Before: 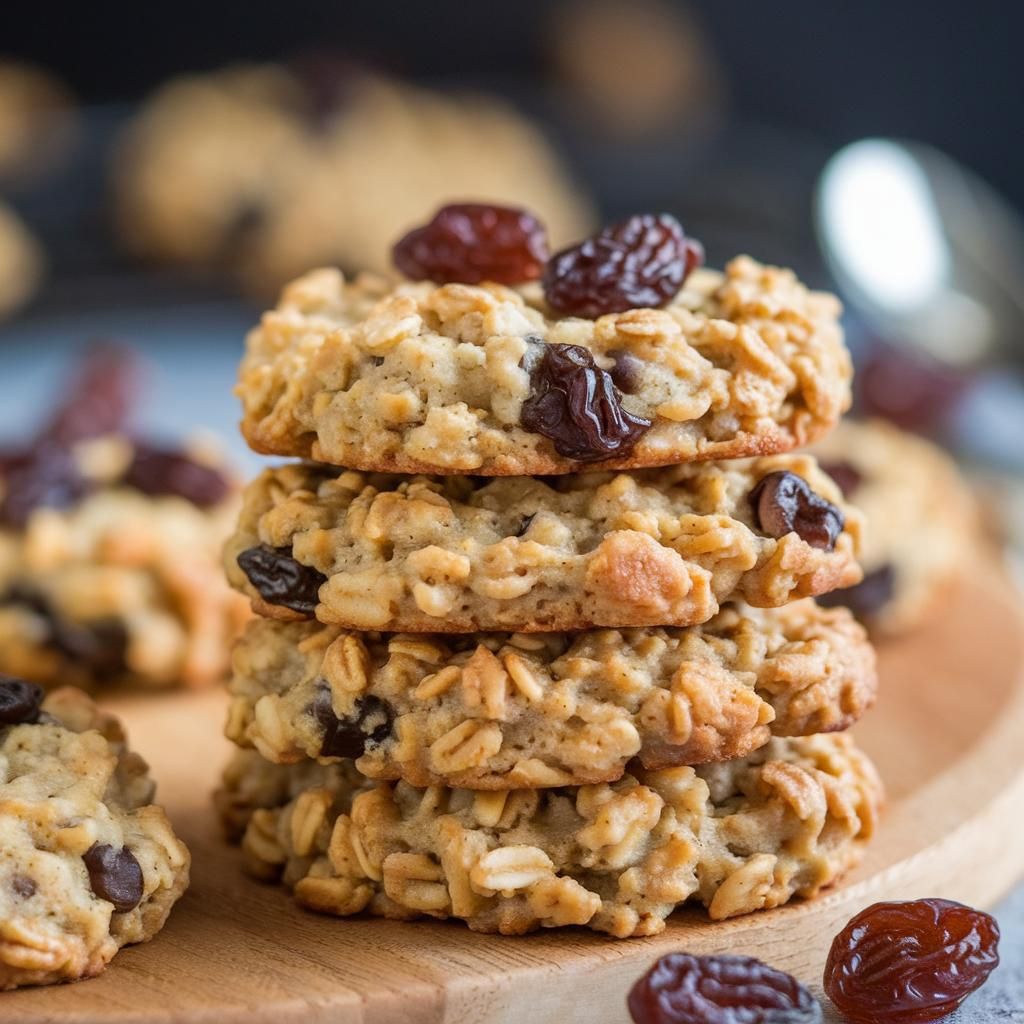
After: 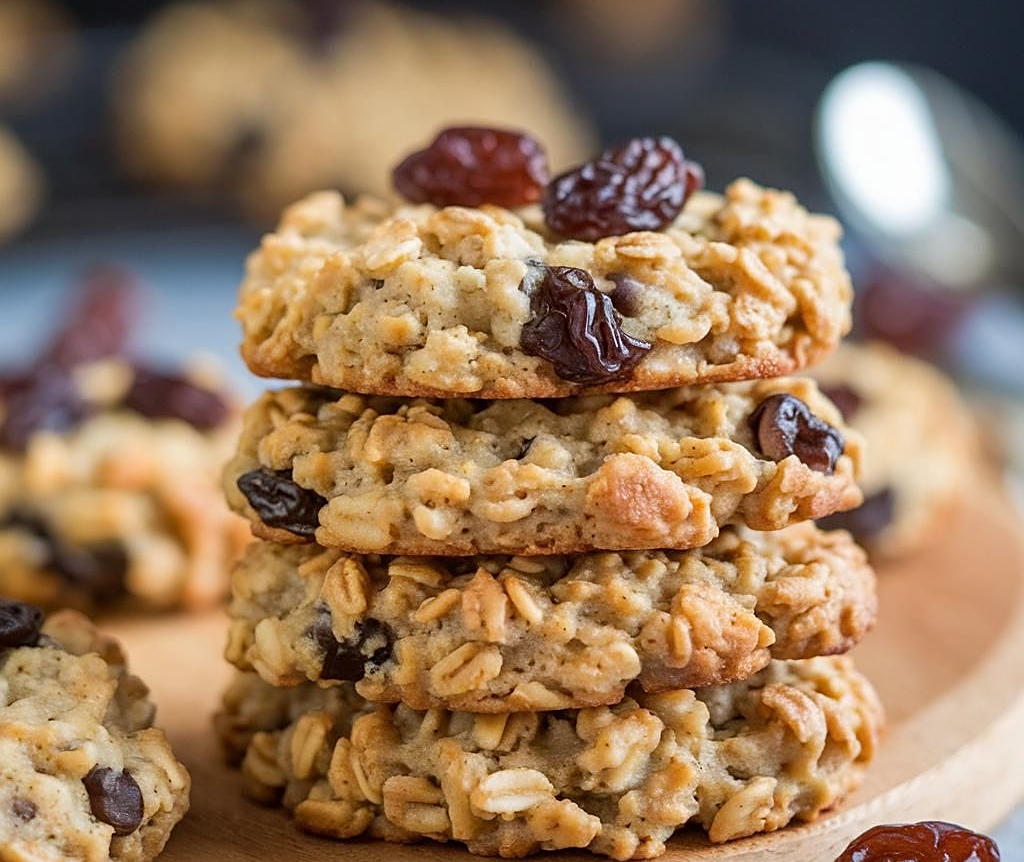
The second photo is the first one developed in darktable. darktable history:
sharpen: on, module defaults
crop: top 7.578%, bottom 8.163%
